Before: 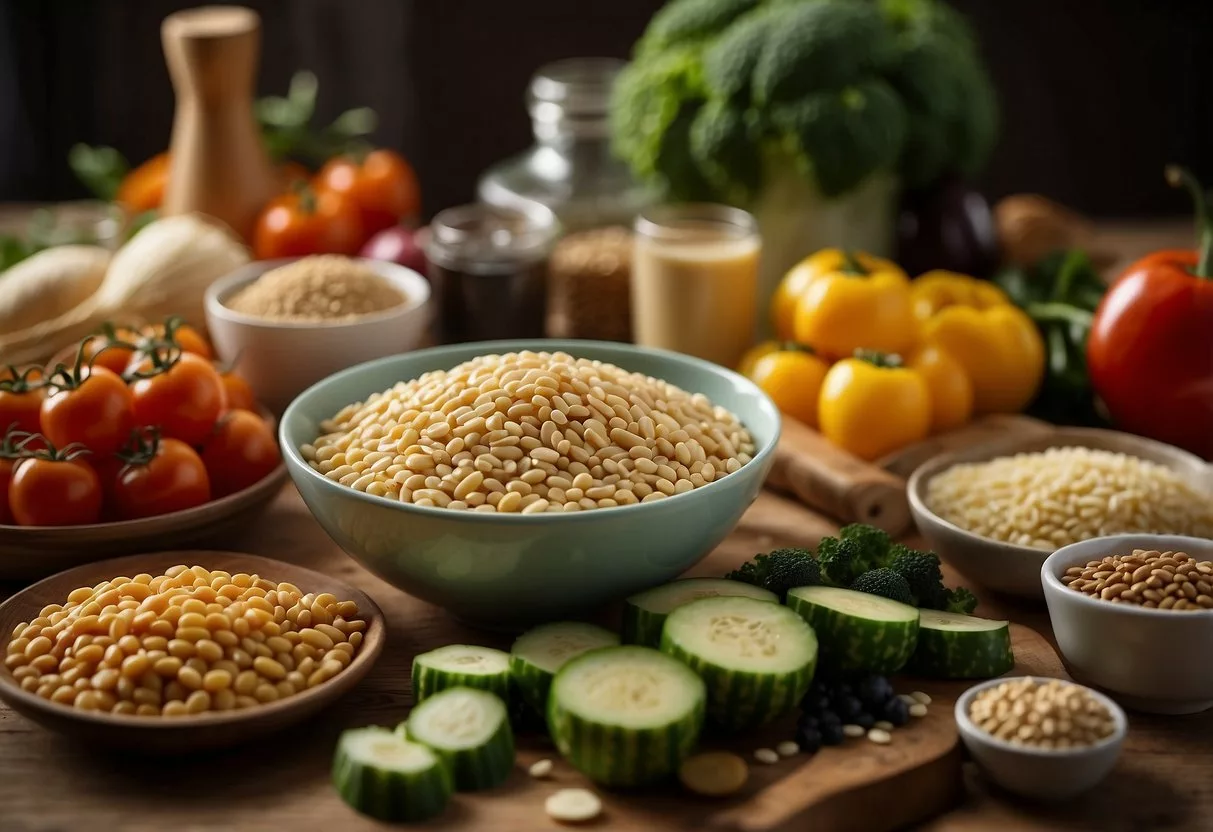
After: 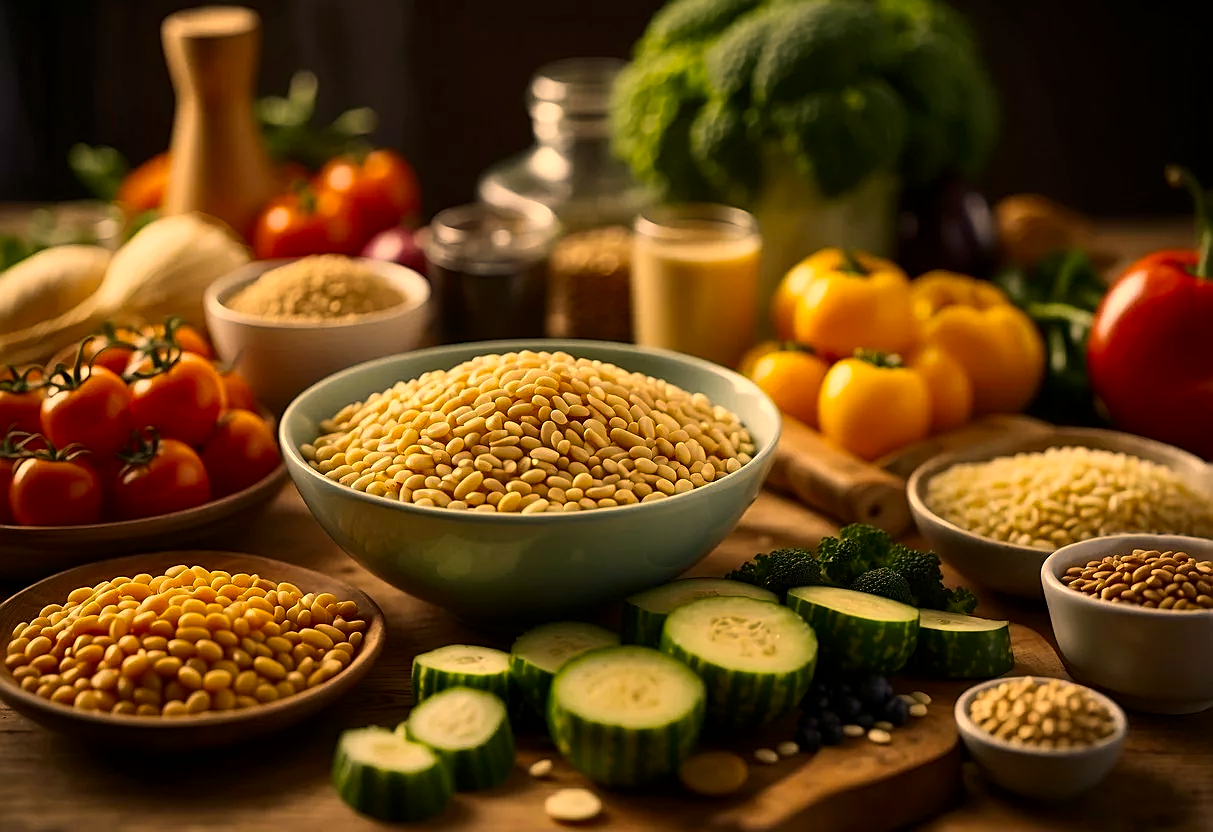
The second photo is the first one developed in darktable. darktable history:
color correction: highlights a* 14.94, highlights b* 31.93
contrast brightness saturation: contrast 0.146, brightness -0.012, saturation 0.095
sharpen: on, module defaults
tone equalizer: -8 EV -0.543 EV
